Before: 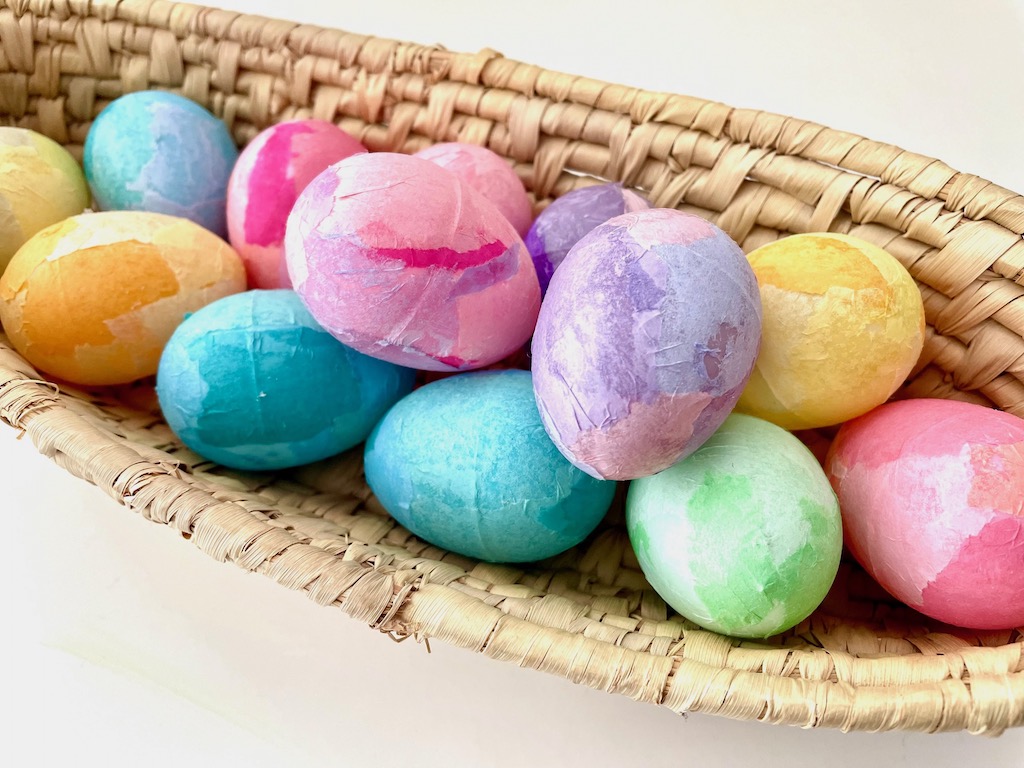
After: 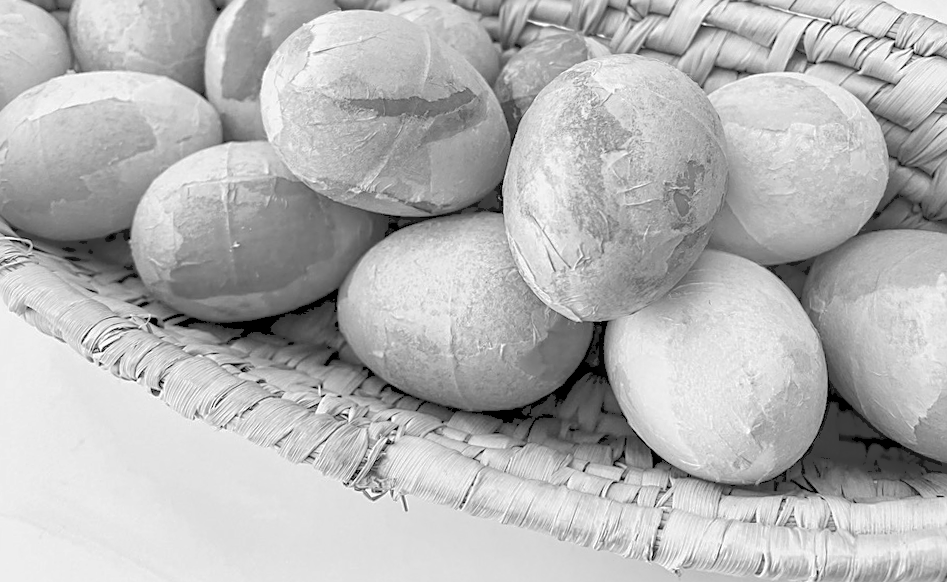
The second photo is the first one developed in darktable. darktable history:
rotate and perspective: rotation -1.68°, lens shift (vertical) -0.146, crop left 0.049, crop right 0.912, crop top 0.032, crop bottom 0.96
sharpen: on, module defaults
monochrome: on, module defaults
color correction: highlights a* 5.59, highlights b* 5.24, saturation 0.68
white balance: red 0.954, blue 1.079
local contrast: on, module defaults
tone curve: curves: ch0 [(0, 0) (0.003, 0.238) (0.011, 0.238) (0.025, 0.242) (0.044, 0.256) (0.069, 0.277) (0.1, 0.294) (0.136, 0.315) (0.177, 0.345) (0.224, 0.379) (0.277, 0.419) (0.335, 0.463) (0.399, 0.511) (0.468, 0.566) (0.543, 0.627) (0.623, 0.687) (0.709, 0.75) (0.801, 0.824) (0.898, 0.89) (1, 1)], preserve colors none
crop and rotate: top 15.774%, bottom 5.506%
